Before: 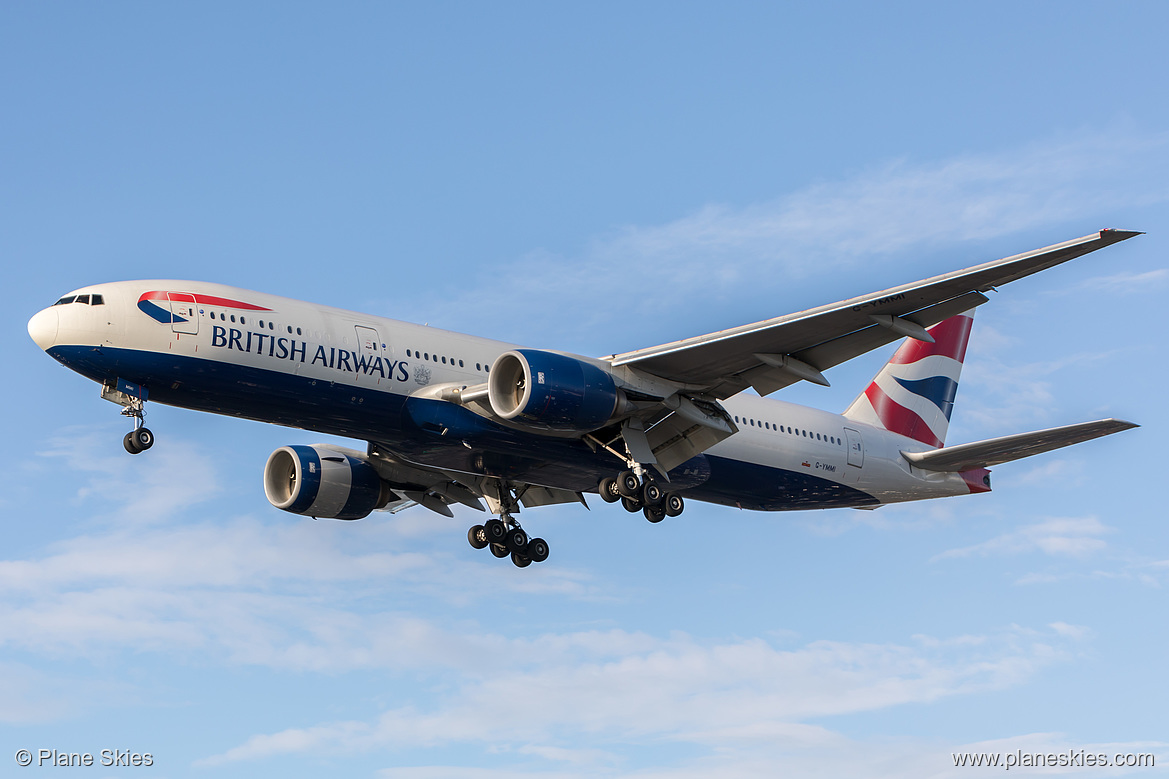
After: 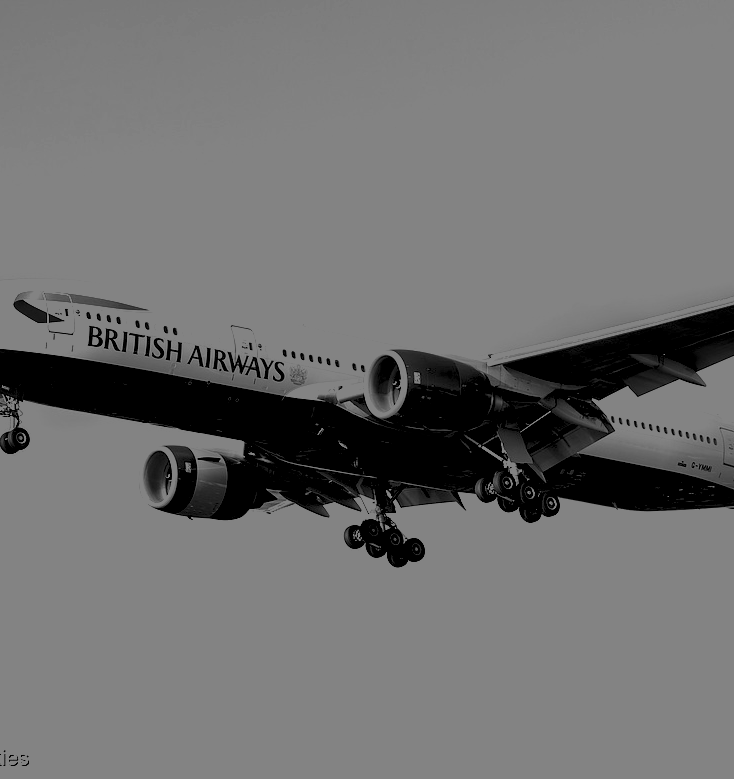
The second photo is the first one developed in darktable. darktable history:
tone equalizer: -8 EV -0.75 EV, -7 EV -0.7 EV, -6 EV -0.6 EV, -5 EV -0.4 EV, -3 EV 0.4 EV, -2 EV 0.6 EV, -1 EV 0.7 EV, +0 EV 0.75 EV, edges refinement/feathering 500, mask exposure compensation -1.57 EV, preserve details no
monochrome: on, module defaults
rgb levels: levels [[0.027, 0.429, 0.996], [0, 0.5, 1], [0, 0.5, 1]]
crop: left 10.644%, right 26.528%
shadows and highlights: low approximation 0.01, soften with gaussian
colorize: hue 194.4°, saturation 29%, source mix 61.75%, lightness 3.98%, version 1
exposure: exposure 0.722 EV, compensate highlight preservation false
